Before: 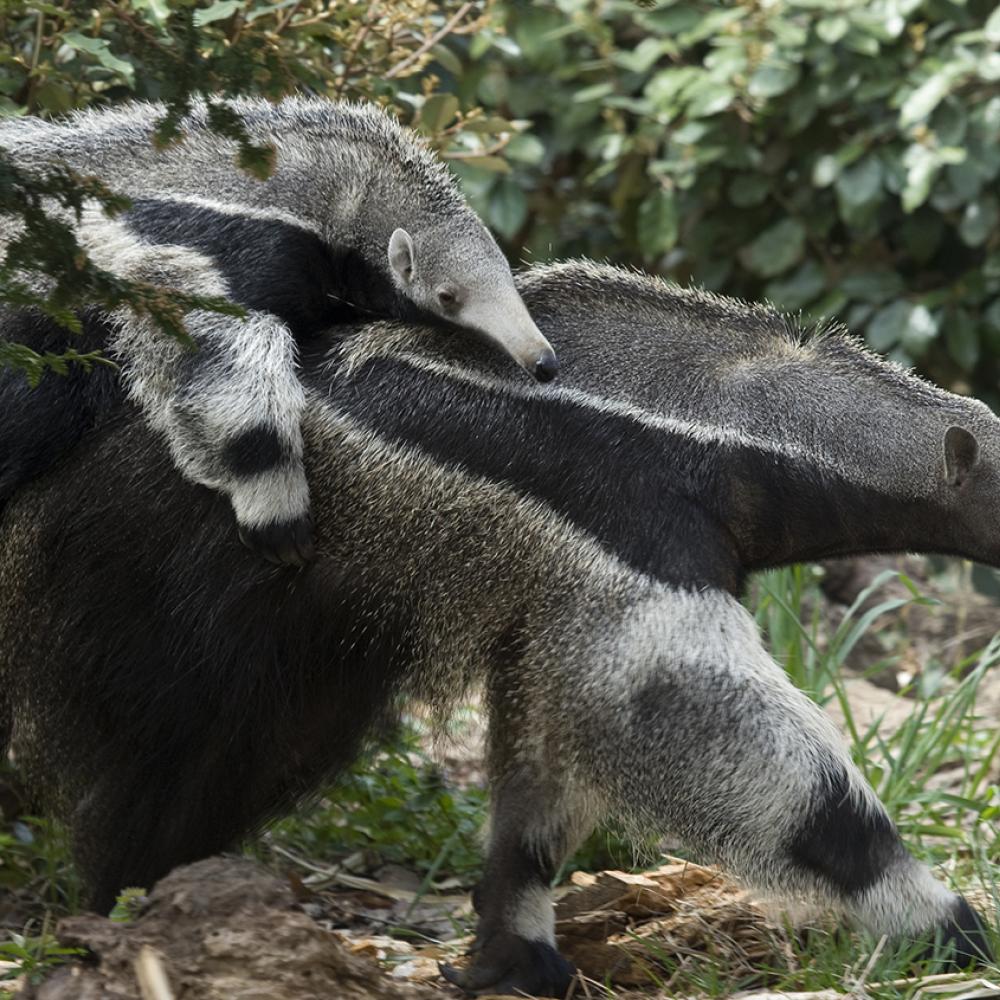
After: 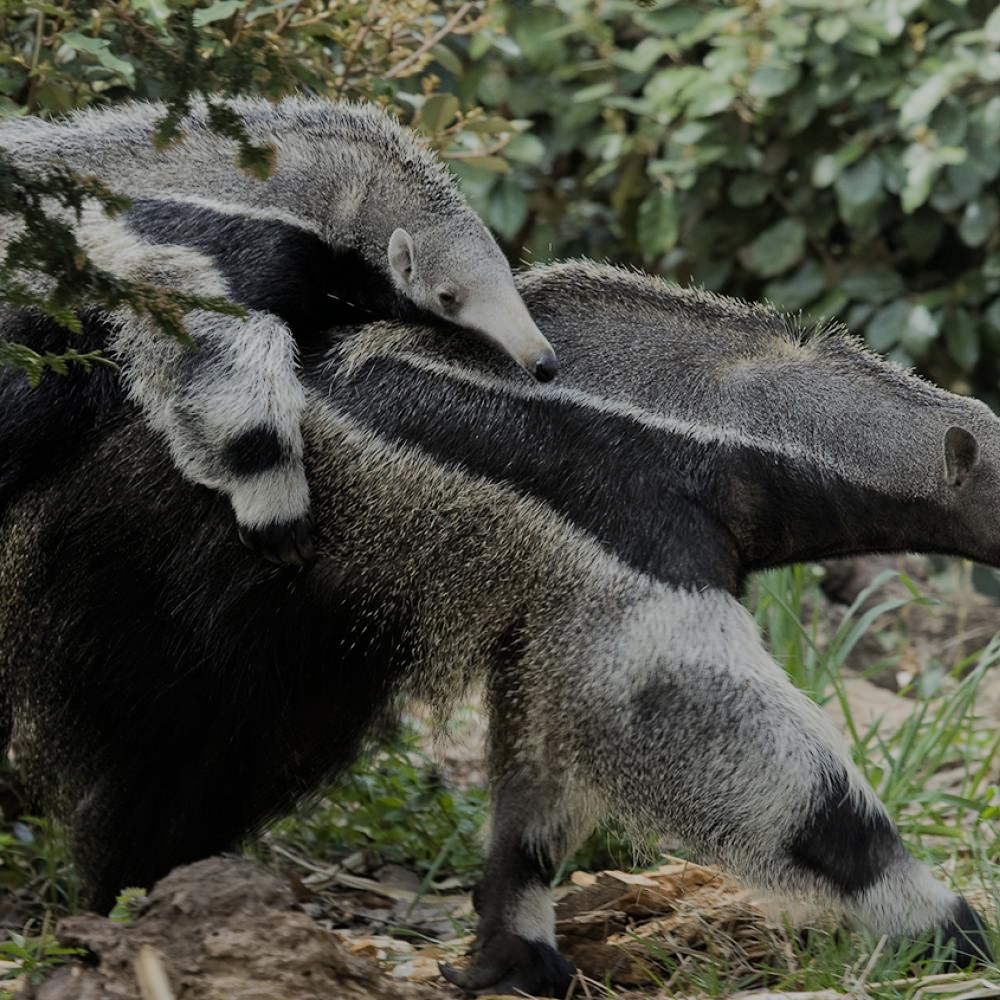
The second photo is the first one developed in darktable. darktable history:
tone equalizer: -8 EV 0.25 EV, -7 EV 0.417 EV, -6 EV 0.417 EV, -5 EV 0.25 EV, -3 EV -0.25 EV, -2 EV -0.417 EV, -1 EV -0.417 EV, +0 EV -0.25 EV, edges refinement/feathering 500, mask exposure compensation -1.57 EV, preserve details guided filter
filmic rgb: black relative exposure -7.15 EV, white relative exposure 5.36 EV, hardness 3.02, color science v6 (2022)
